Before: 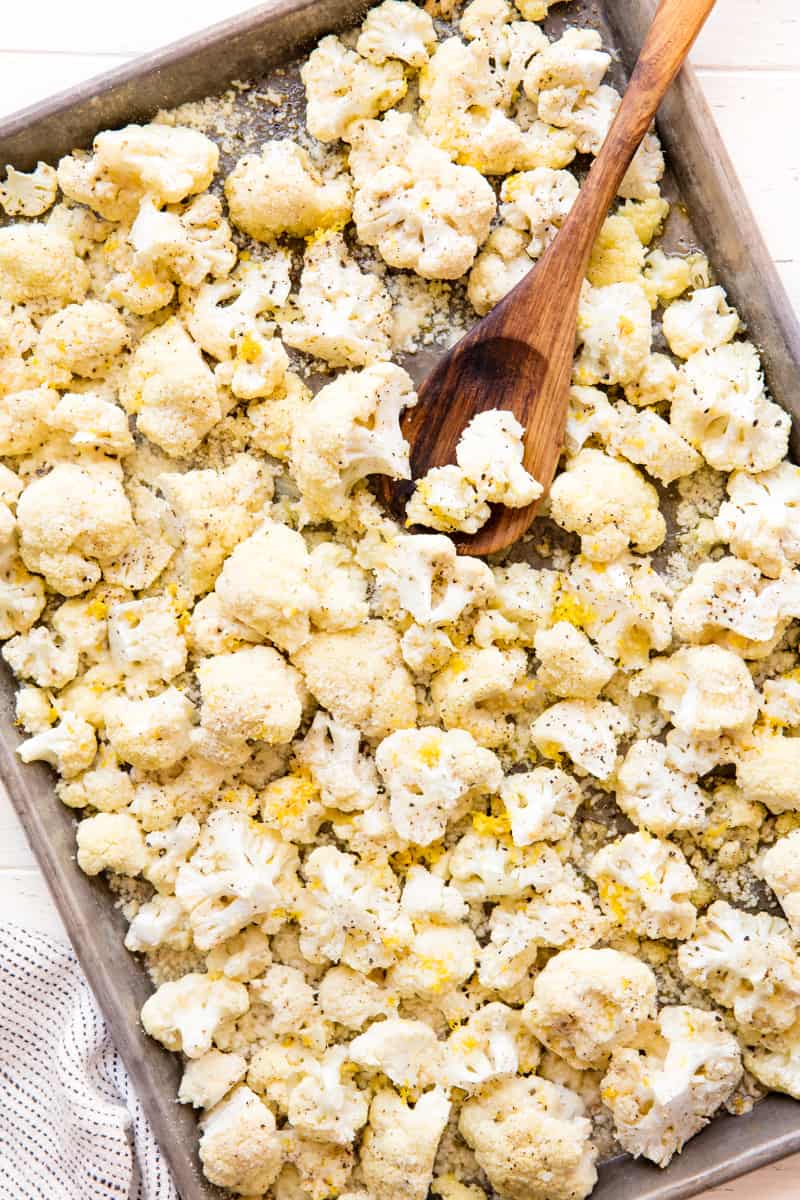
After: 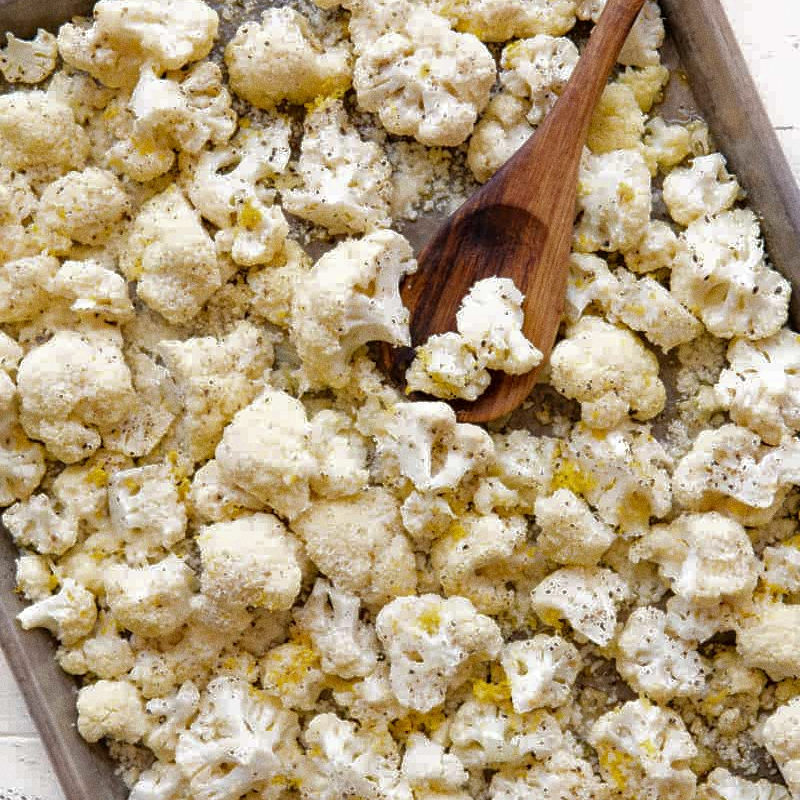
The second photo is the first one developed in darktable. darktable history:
crop: top 11.166%, bottom 22.168%
grain: coarseness 0.47 ISO
base curve: curves: ch0 [(0, 0) (0.841, 0.609) (1, 1)]
